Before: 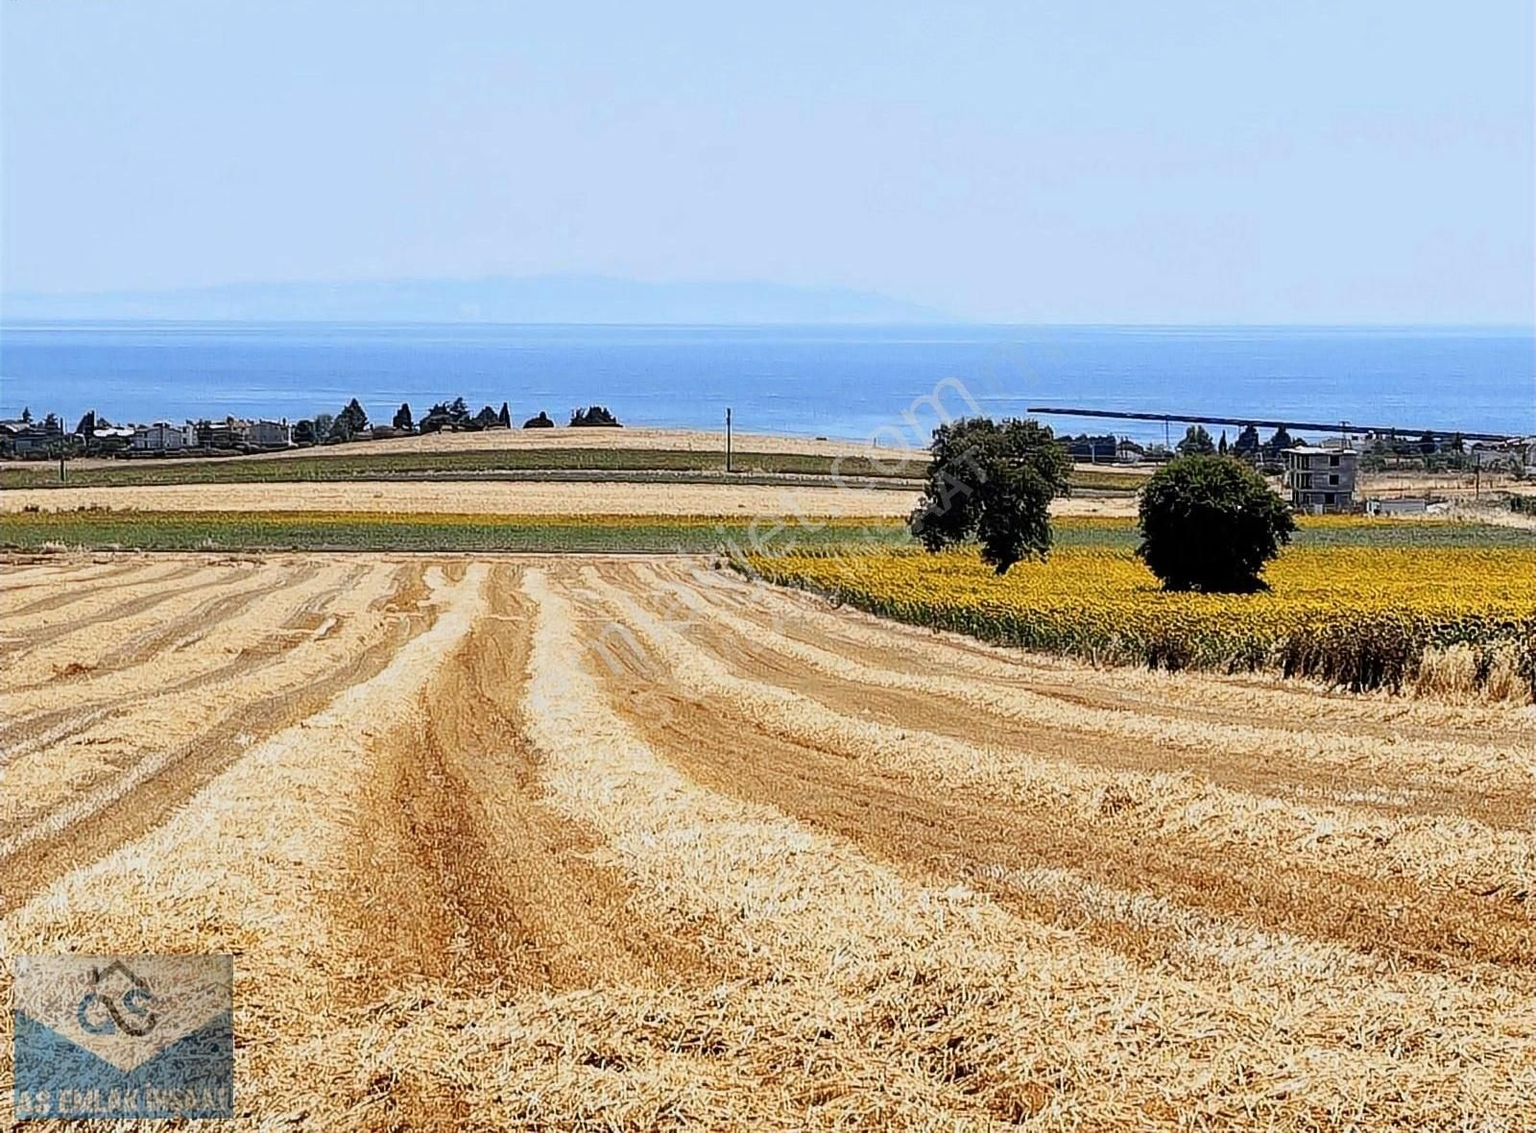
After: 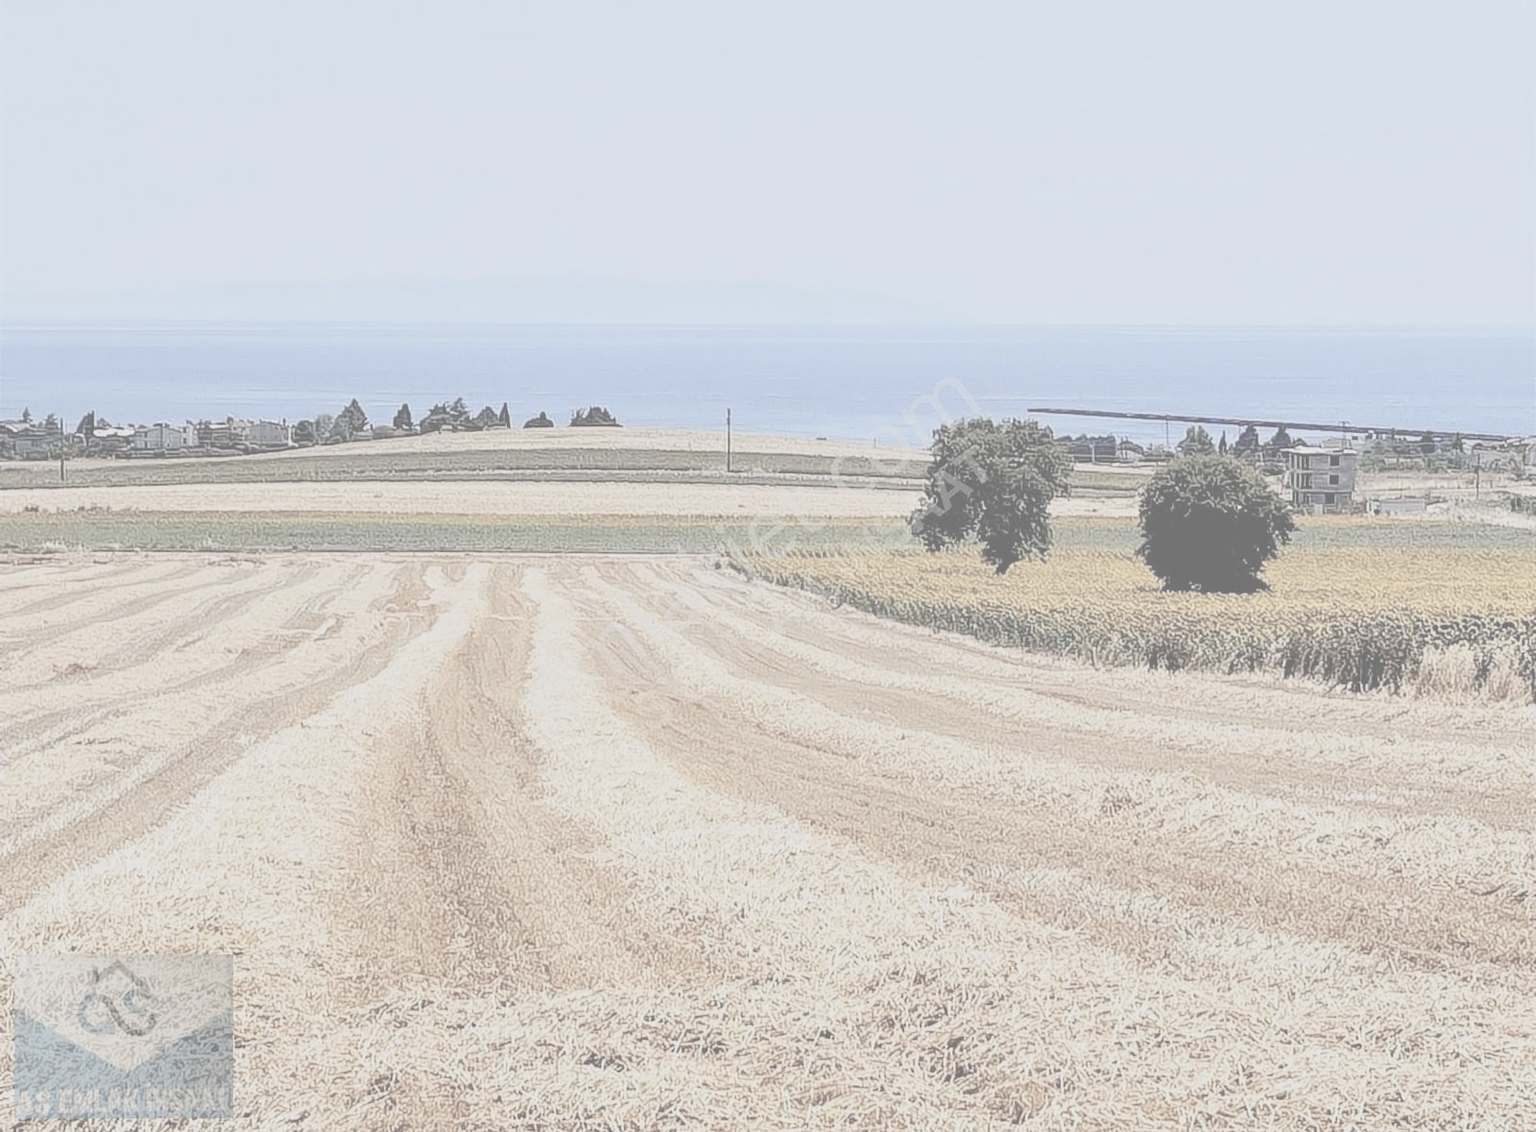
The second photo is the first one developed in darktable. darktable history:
color zones: curves: ch1 [(0.25, 0.5) (0.747, 0.71)]
contrast brightness saturation: contrast -0.32, brightness 0.75, saturation -0.78
